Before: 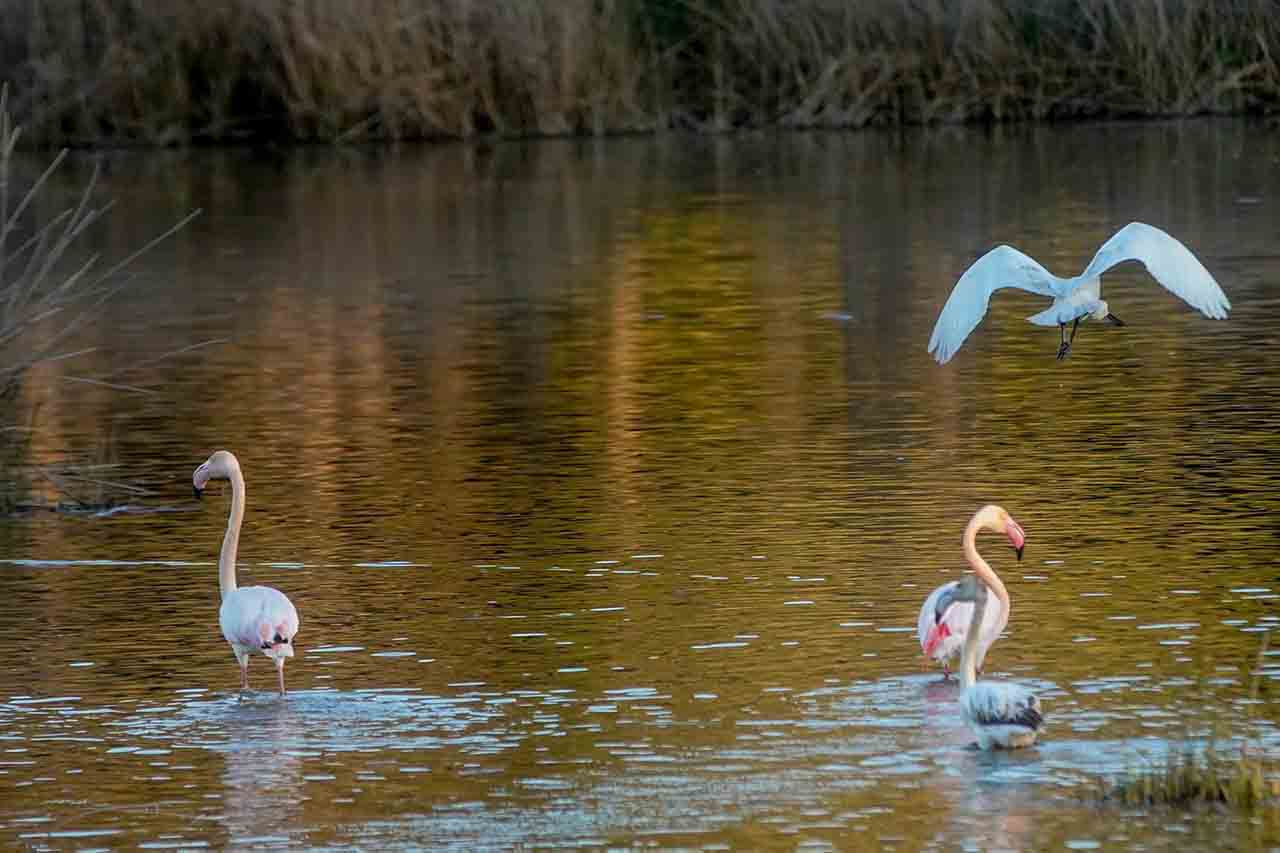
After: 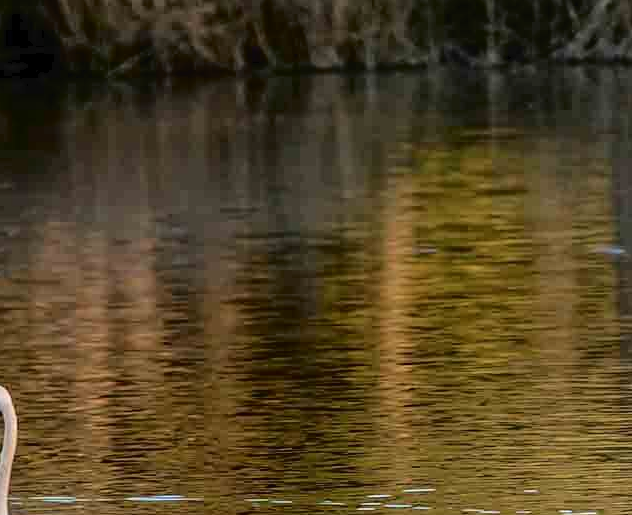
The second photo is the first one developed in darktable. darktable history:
tone curve: curves: ch0 [(0, 0) (0.003, 0.025) (0.011, 0.027) (0.025, 0.032) (0.044, 0.037) (0.069, 0.044) (0.1, 0.054) (0.136, 0.084) (0.177, 0.128) (0.224, 0.196) (0.277, 0.281) (0.335, 0.376) (0.399, 0.461) (0.468, 0.534) (0.543, 0.613) (0.623, 0.692) (0.709, 0.77) (0.801, 0.849) (0.898, 0.934) (1, 1)], color space Lab, independent channels, preserve colors none
crop: left 17.884%, top 7.852%, right 32.717%, bottom 31.771%
